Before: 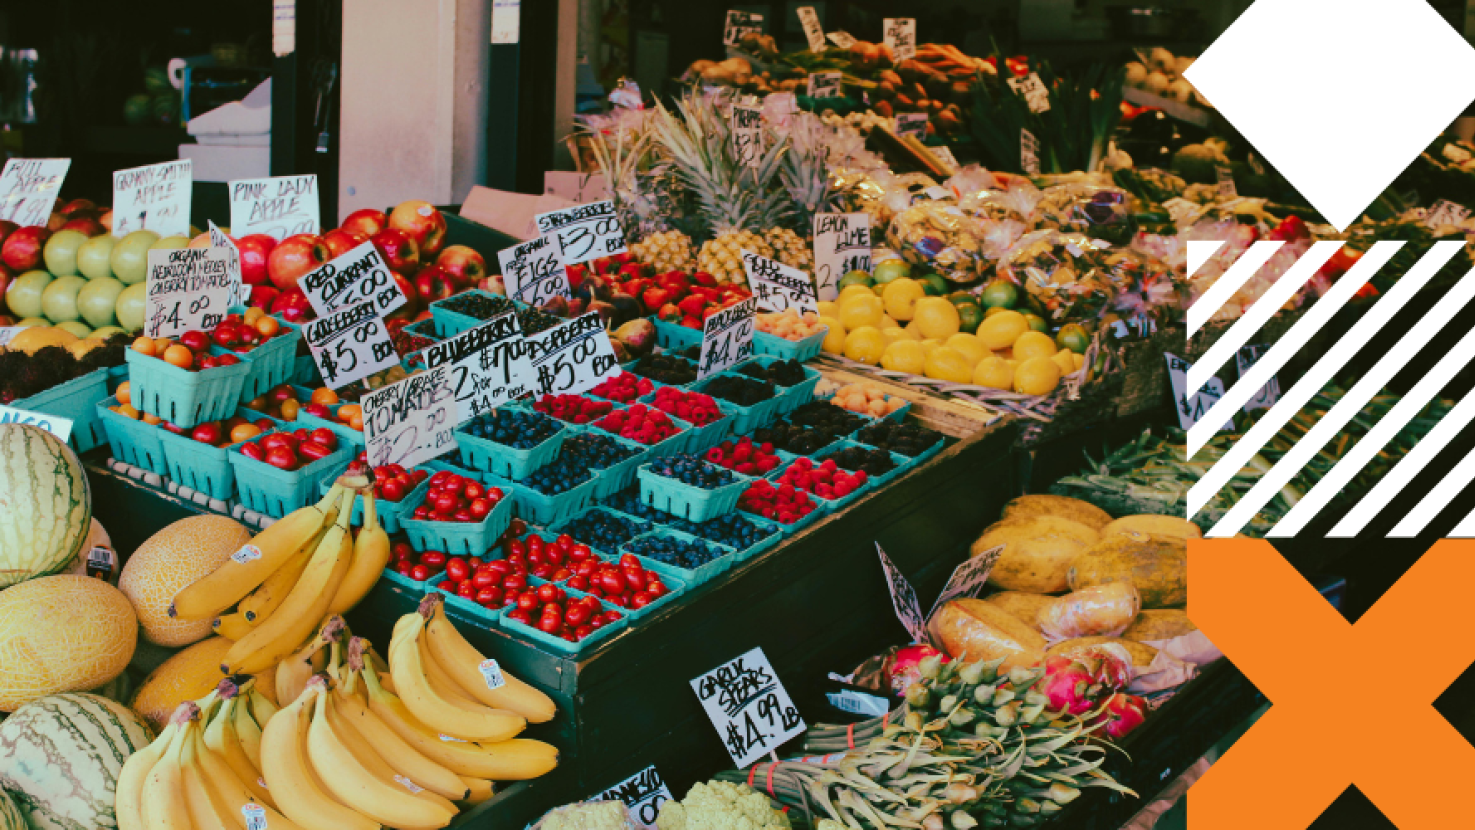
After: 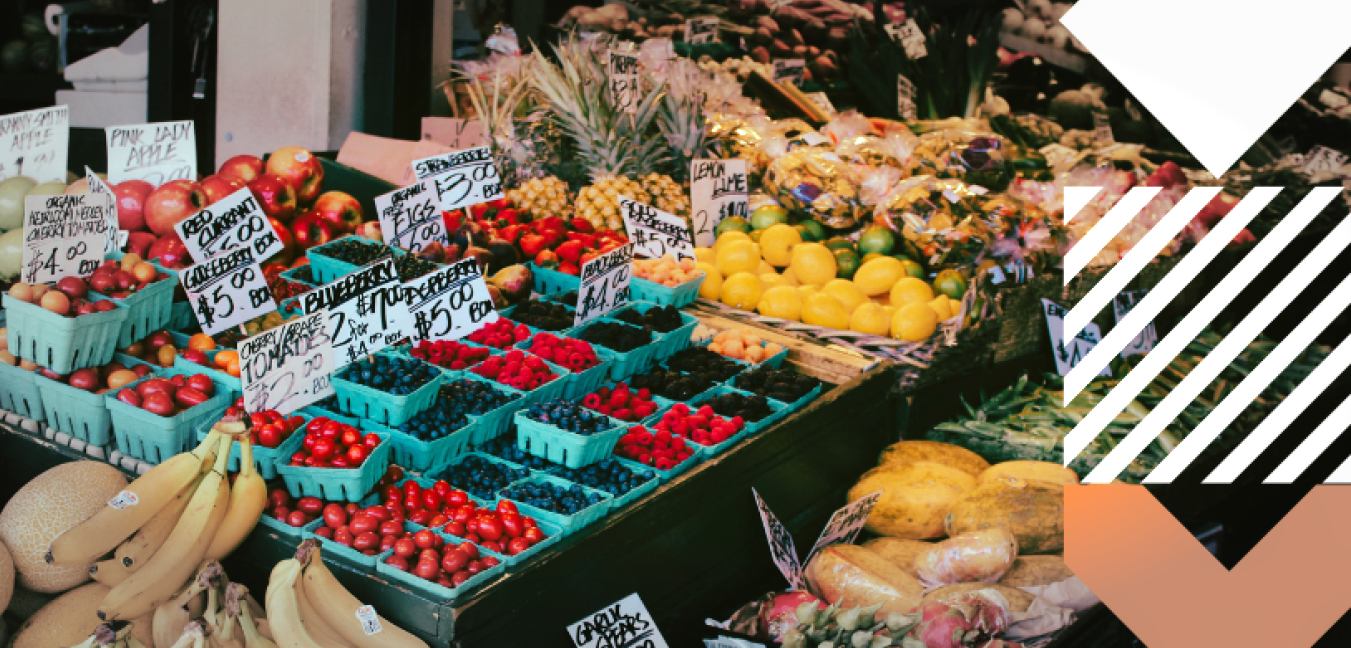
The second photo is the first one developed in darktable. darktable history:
crop: left 8.374%, top 6.602%, bottom 15.237%
tone equalizer: -8 EV -0.425 EV, -7 EV -0.369 EV, -6 EV -0.353 EV, -5 EV -0.225 EV, -3 EV 0.203 EV, -2 EV 0.33 EV, -1 EV 0.401 EV, +0 EV 0.436 EV
vignetting: fall-off start 65.85%, fall-off radius 39.77%, brightness -0.282, automatic ratio true, width/height ratio 0.664, unbound false
